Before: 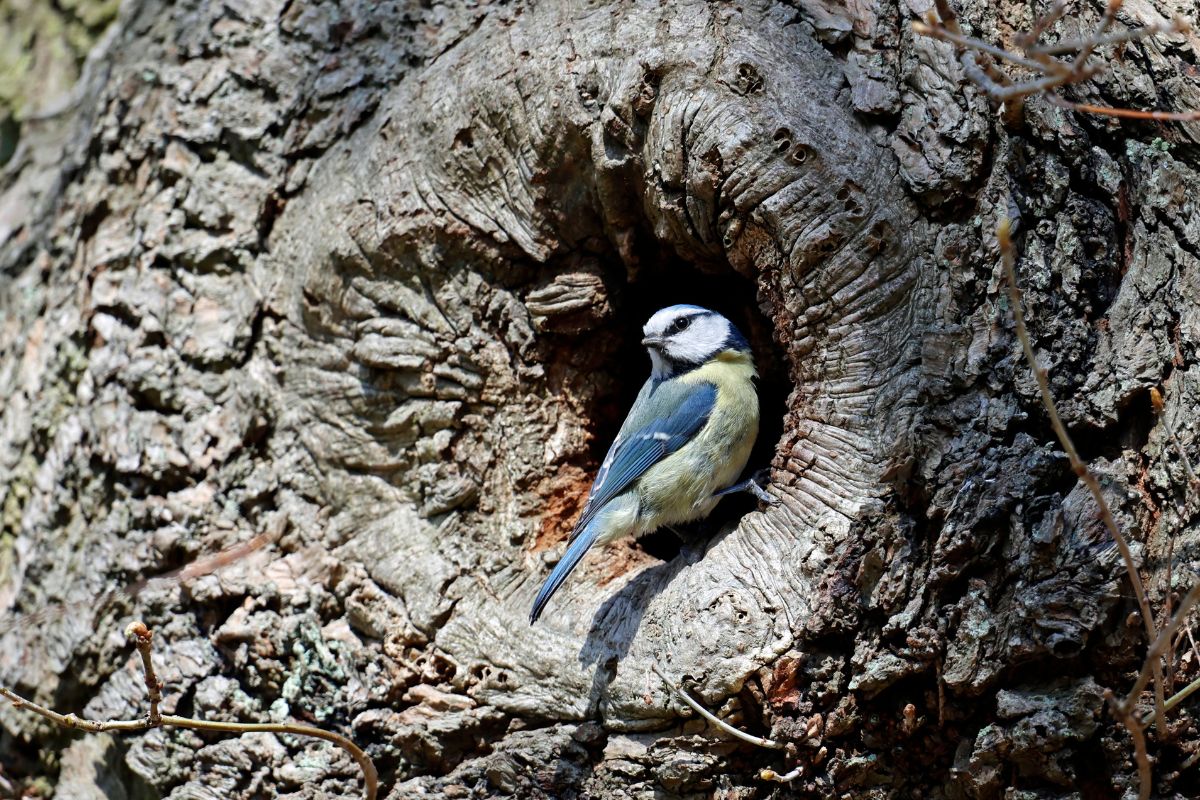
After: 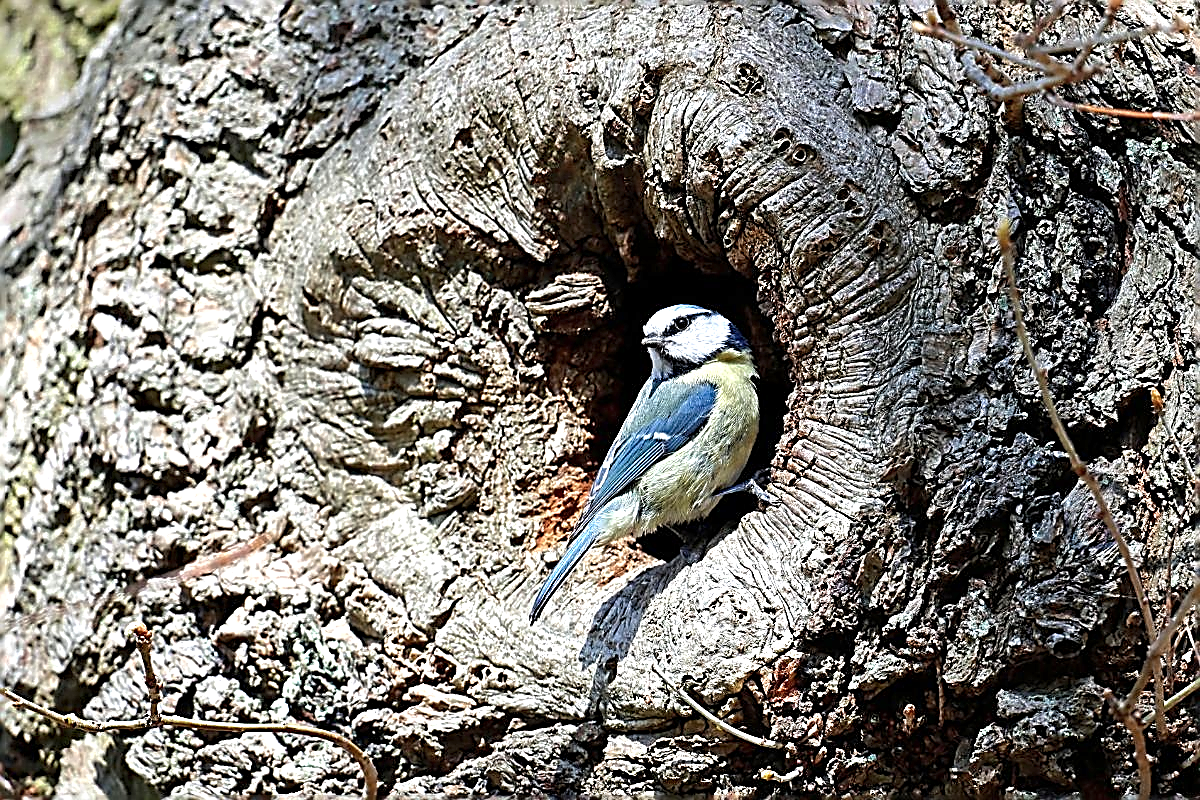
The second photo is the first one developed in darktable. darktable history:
exposure: exposure 0.742 EV, compensate exposure bias true, compensate highlight preservation false
shadows and highlights: shadows 24.85, white point adjustment -2.98, highlights -30.02, highlights color adjustment 89.1%
tone equalizer: edges refinement/feathering 500, mask exposure compensation -1.57 EV, preserve details no
sharpen: amount 1.989
